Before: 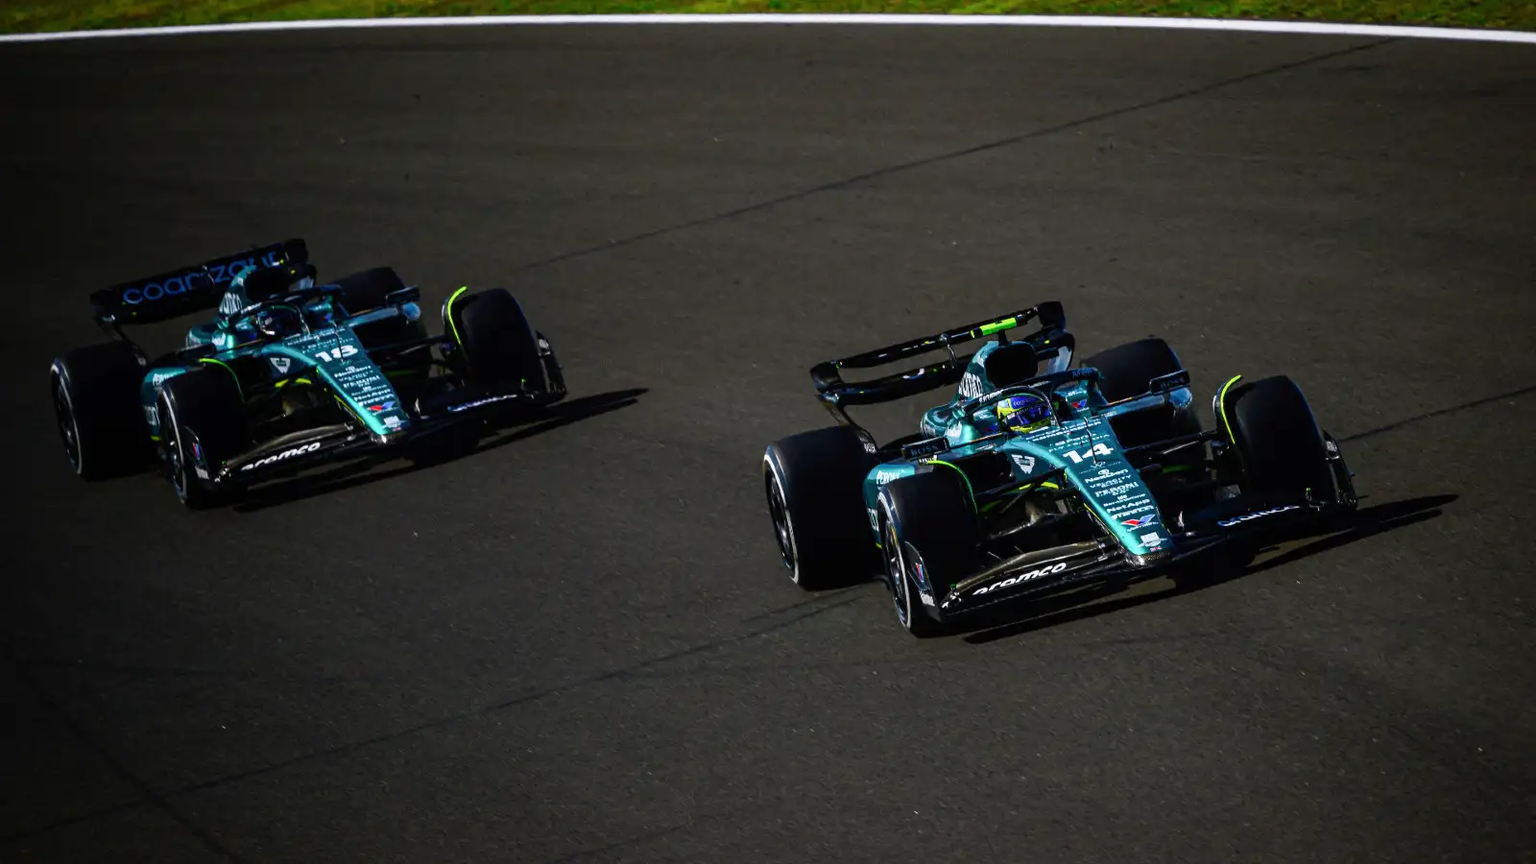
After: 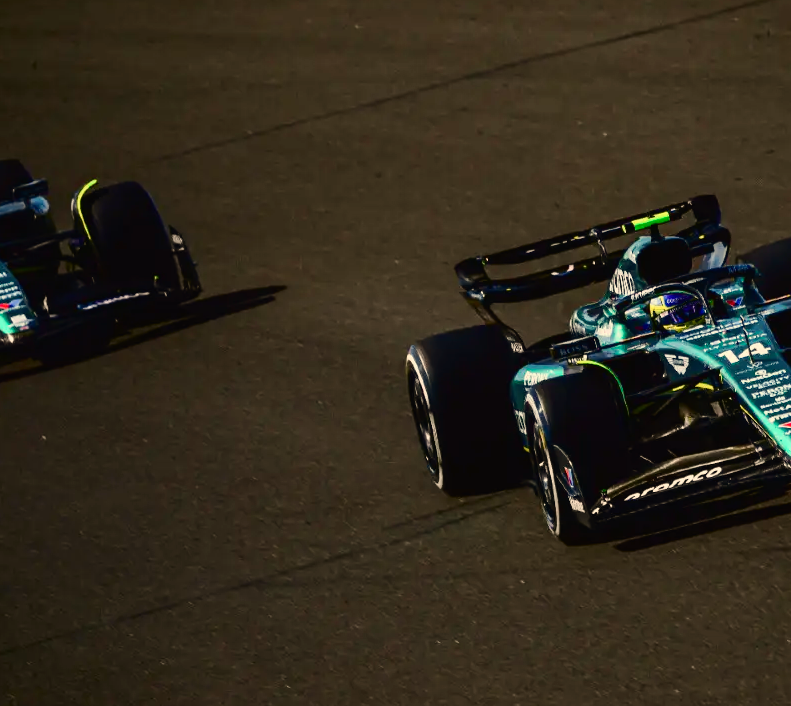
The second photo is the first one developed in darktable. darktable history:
tone curve: curves: ch0 [(0.003, 0.015) (0.104, 0.07) (0.239, 0.201) (0.327, 0.317) (0.401, 0.443) (0.495, 0.55) (0.65, 0.68) (0.832, 0.858) (1, 0.977)]; ch1 [(0, 0) (0.161, 0.092) (0.35, 0.33) (0.379, 0.401) (0.447, 0.476) (0.495, 0.499) (0.515, 0.518) (0.55, 0.557) (0.621, 0.615) (0.718, 0.734) (1, 1)]; ch2 [(0, 0) (0.359, 0.372) (0.437, 0.437) (0.502, 0.501) (0.534, 0.537) (0.599, 0.586) (1, 1)], color space Lab, independent channels, preserve colors none
color balance rgb: perceptual saturation grading › global saturation 20%, perceptual saturation grading › highlights -25%, perceptual saturation grading › shadows 25%
crop and rotate: angle 0.02°, left 24.353%, top 13.219%, right 26.156%, bottom 8.224%
white balance: red 1.123, blue 0.83
